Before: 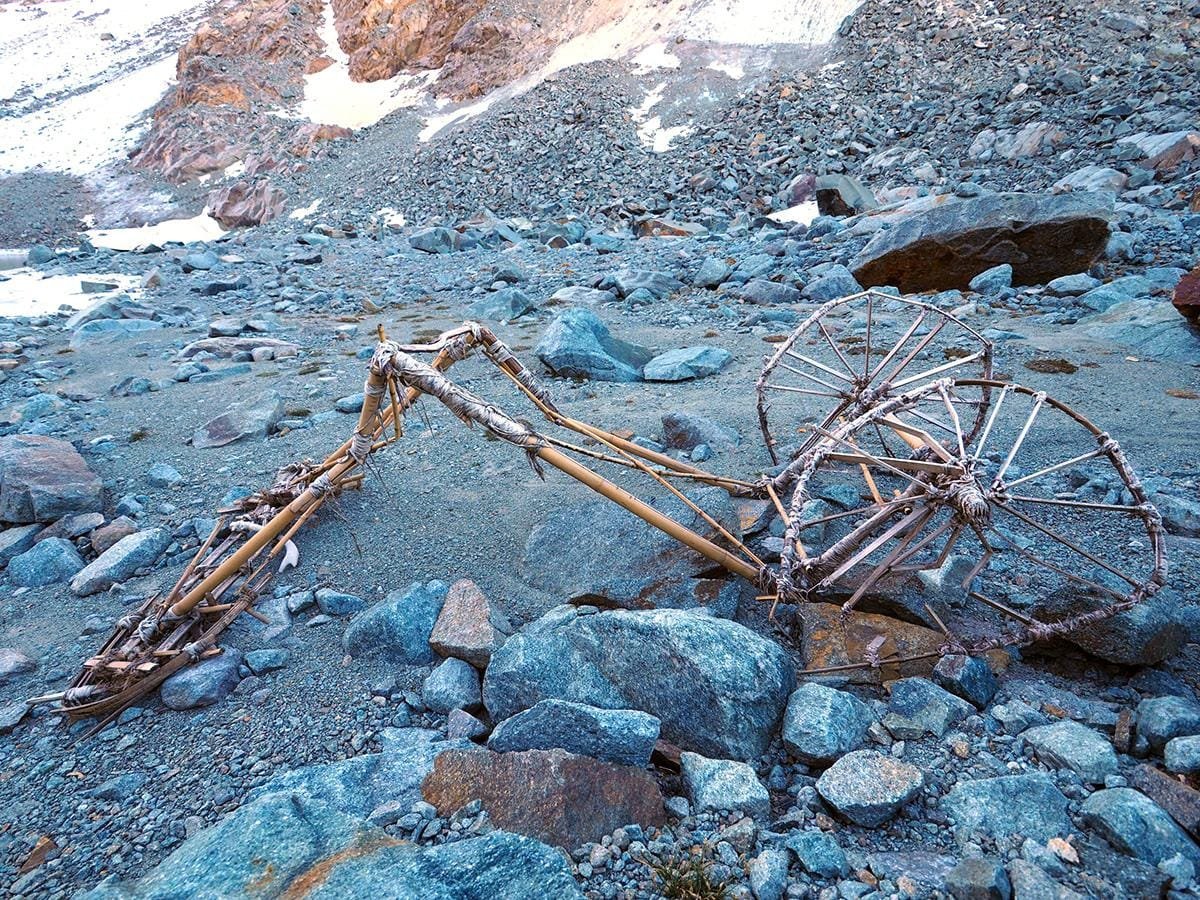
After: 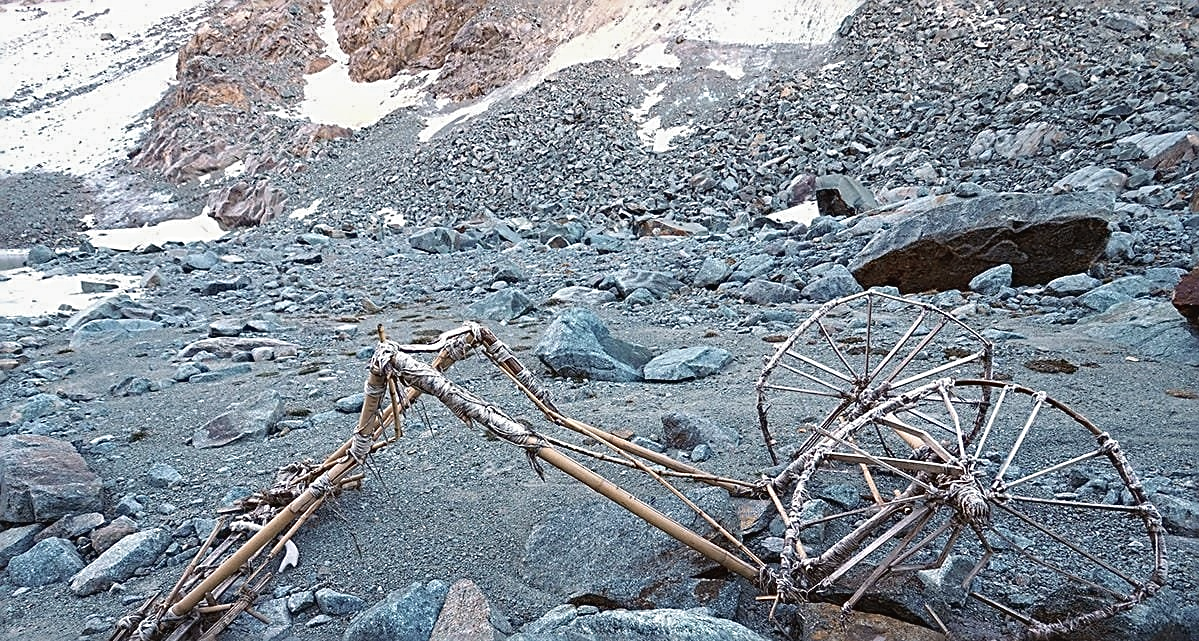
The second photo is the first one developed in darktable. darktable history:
crop: right 0%, bottom 28.73%
sharpen: radius 2.681, amount 0.656
contrast brightness saturation: contrast -0.044, saturation -0.408
haze removal: compatibility mode true, adaptive false
